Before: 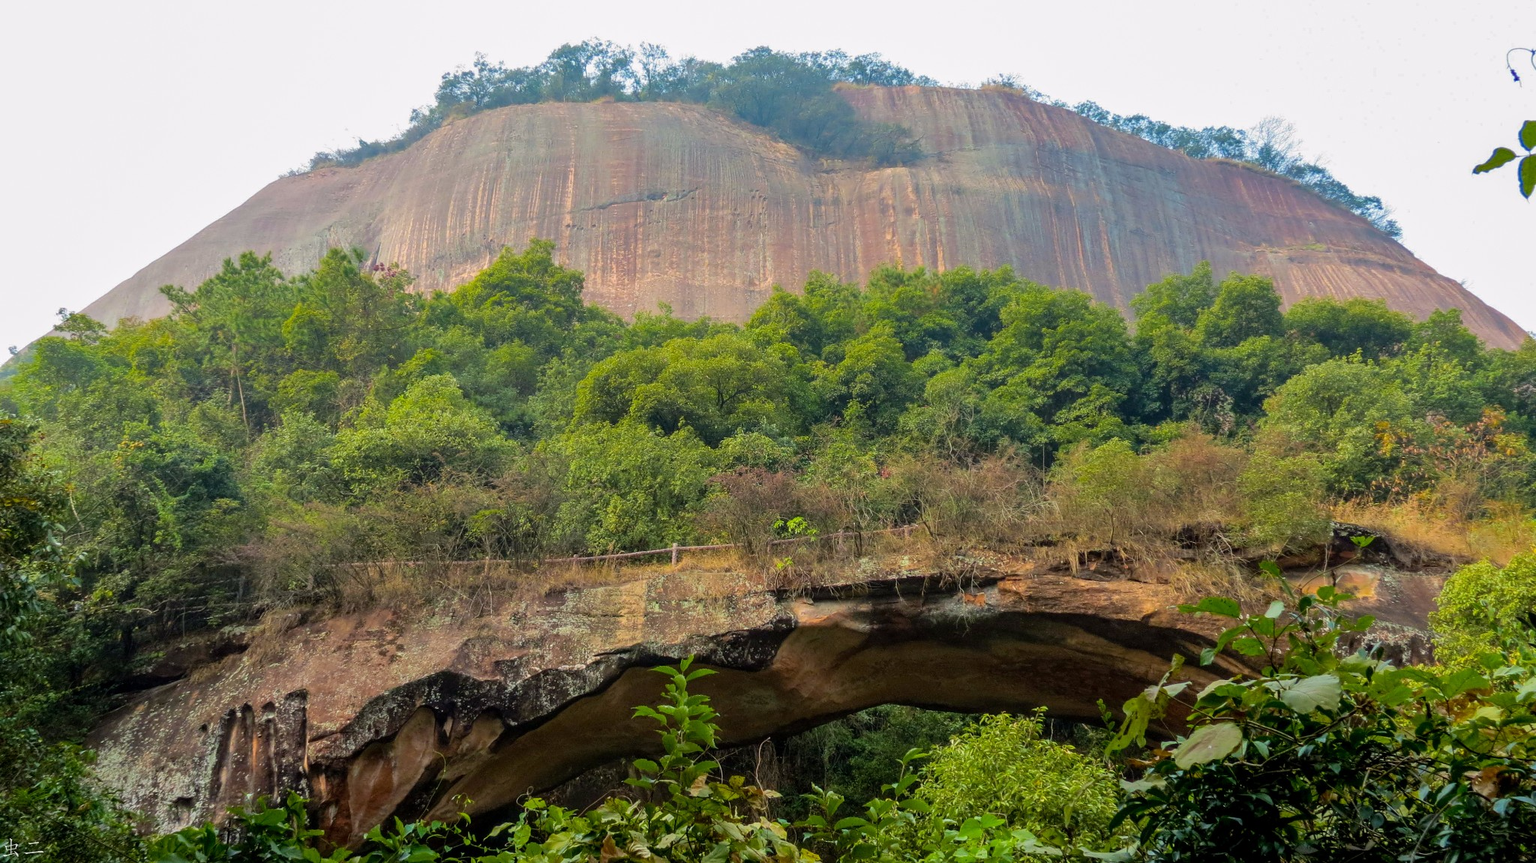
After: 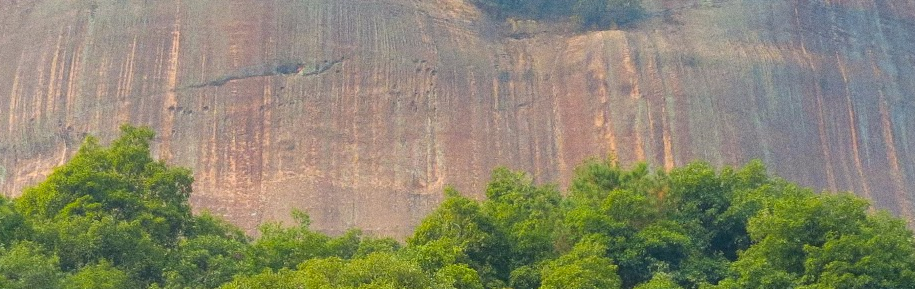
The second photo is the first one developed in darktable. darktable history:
grain: coarseness 0.09 ISO
crop: left 28.64%, top 16.832%, right 26.637%, bottom 58.055%
